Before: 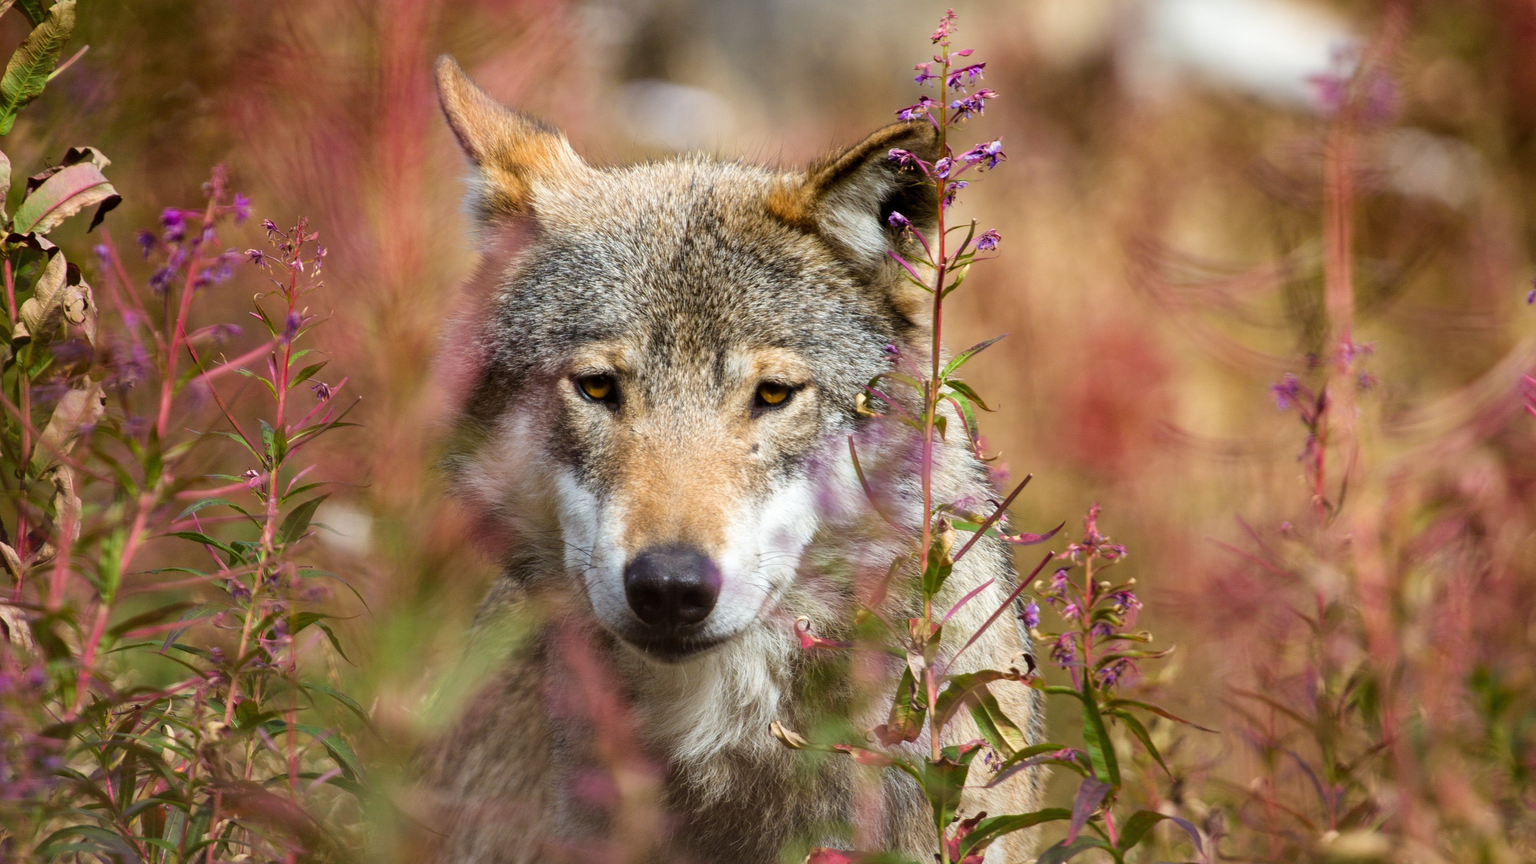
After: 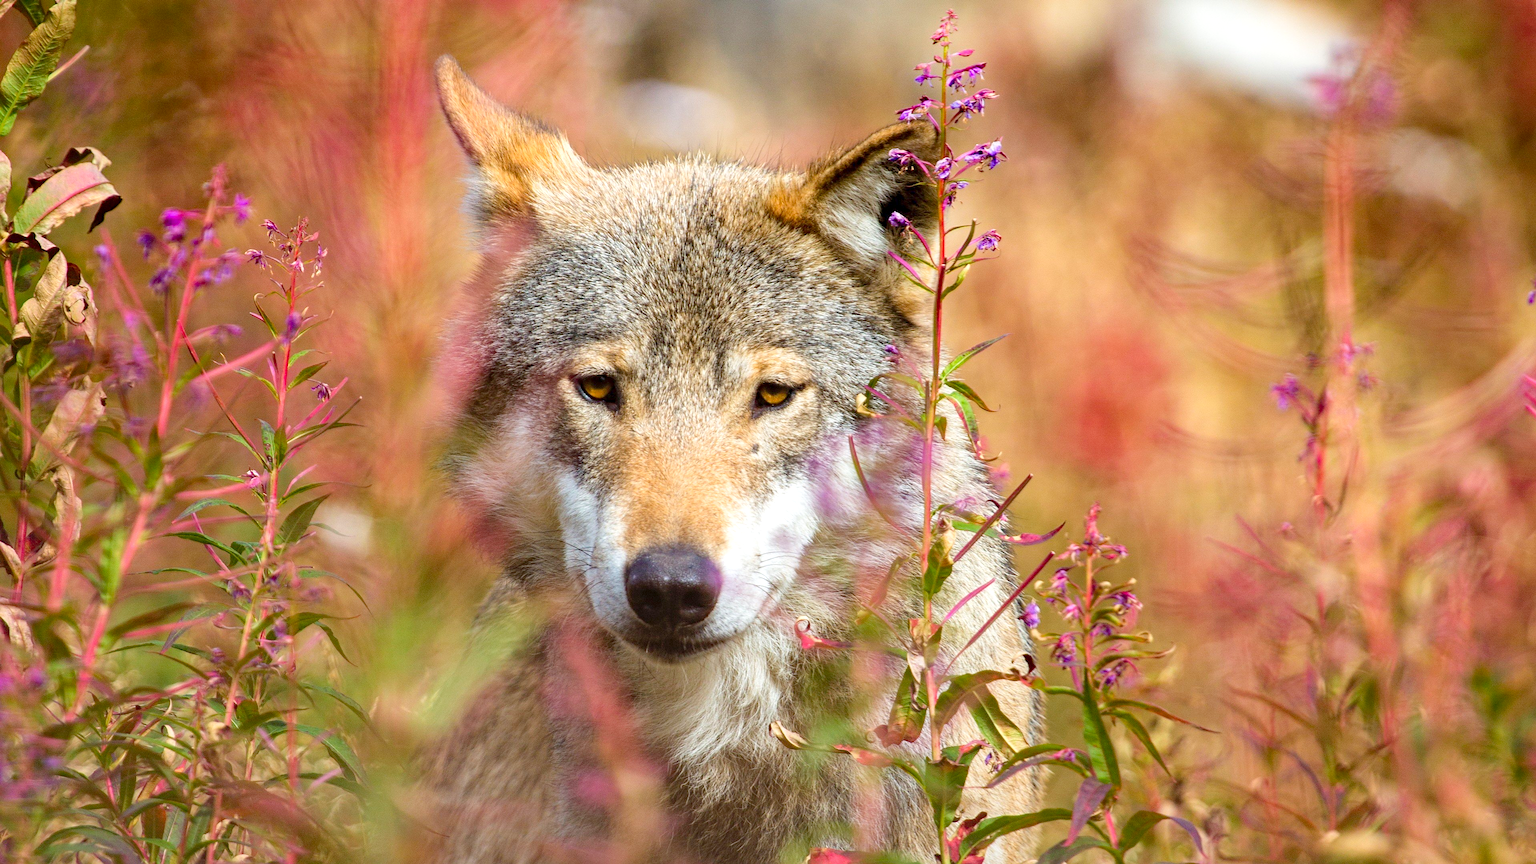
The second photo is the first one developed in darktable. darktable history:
local contrast: highlights 100%, shadows 98%, detail 120%, midtone range 0.2
haze removal: adaptive false
sharpen: radius 1.848, amount 0.405, threshold 1.294
tone curve: curves: ch0 [(0, 0) (0.003, 0.003) (0.011, 0.012) (0.025, 0.026) (0.044, 0.046) (0.069, 0.072) (0.1, 0.104) (0.136, 0.141) (0.177, 0.184) (0.224, 0.233) (0.277, 0.288) (0.335, 0.348) (0.399, 0.414) (0.468, 0.486) (0.543, 0.564) (0.623, 0.647) (0.709, 0.736) (0.801, 0.831) (0.898, 0.921) (1, 1)], preserve colors none
levels: levels [0, 0.43, 0.984]
